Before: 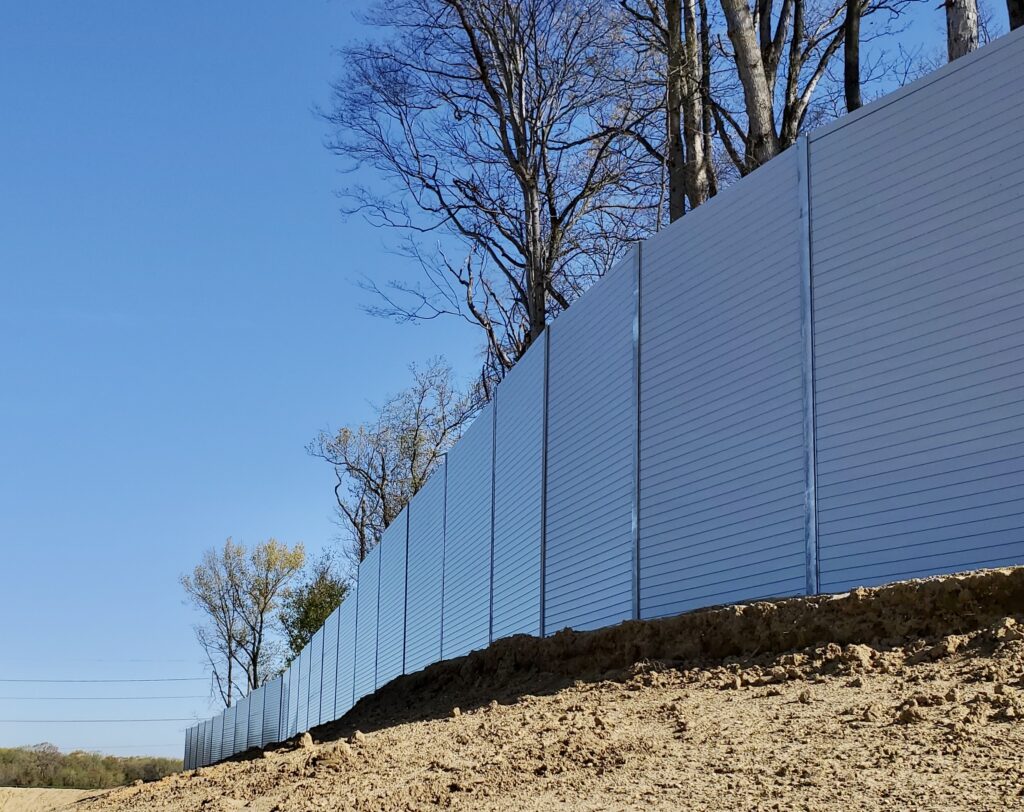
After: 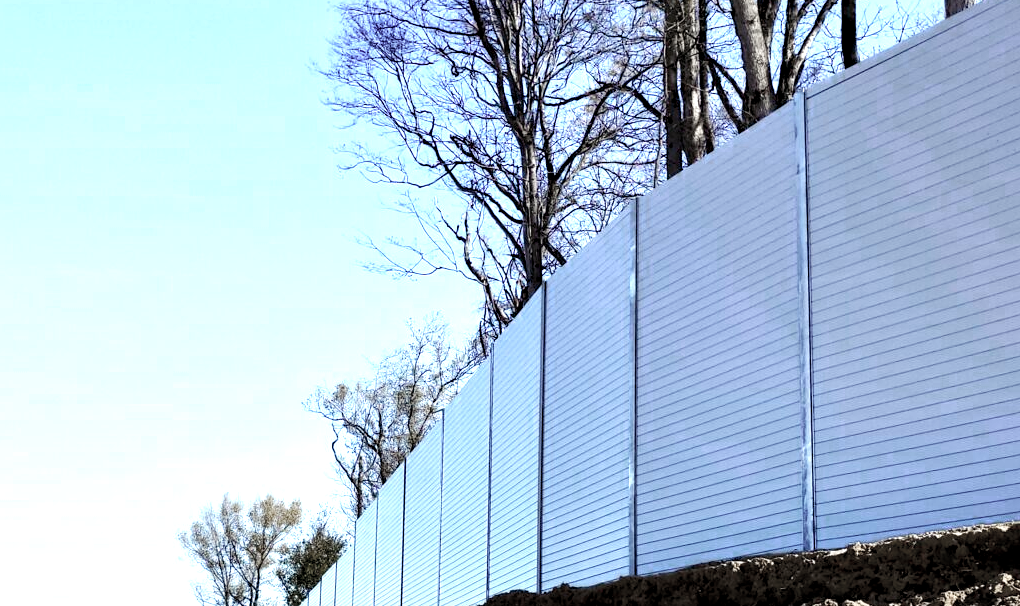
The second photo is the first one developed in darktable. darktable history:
crop: left 0.387%, top 5.469%, bottom 19.809%
color zones: curves: ch0 [(0, 0.613) (0.01, 0.613) (0.245, 0.448) (0.498, 0.529) (0.642, 0.665) (0.879, 0.777) (0.99, 0.613)]; ch1 [(0, 0.272) (0.219, 0.127) (0.724, 0.346)]
exposure: exposure 0.3 EV, compensate highlight preservation false
color balance rgb: shadows lift › luminance -21.66%, shadows lift › chroma 6.57%, shadows lift › hue 270°, power › chroma 0.68%, power › hue 60°, highlights gain › luminance 6.08%, highlights gain › chroma 1.33%, highlights gain › hue 90°, global offset › luminance -0.87%, perceptual saturation grading › global saturation 26.86%, perceptual saturation grading › highlights -28.39%, perceptual saturation grading › mid-tones 15.22%, perceptual saturation grading › shadows 33.98%, perceptual brilliance grading › highlights 10%, perceptual brilliance grading › mid-tones 5%
